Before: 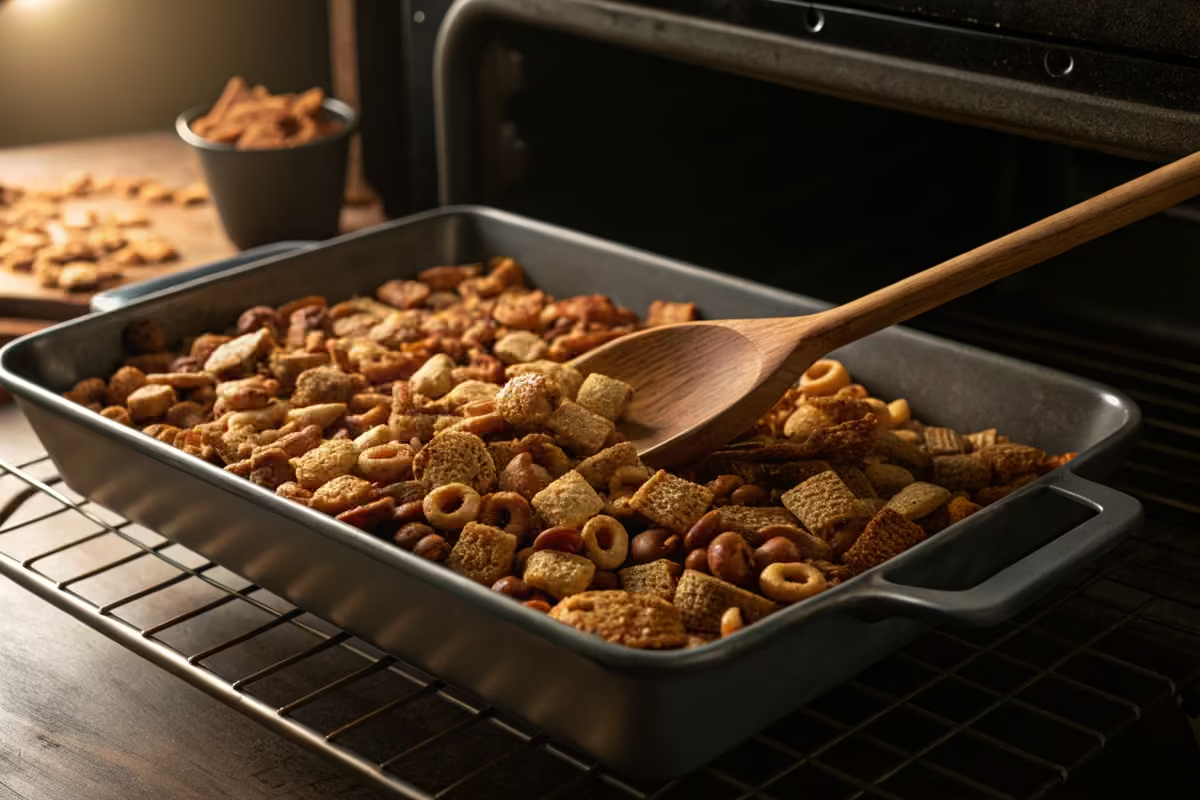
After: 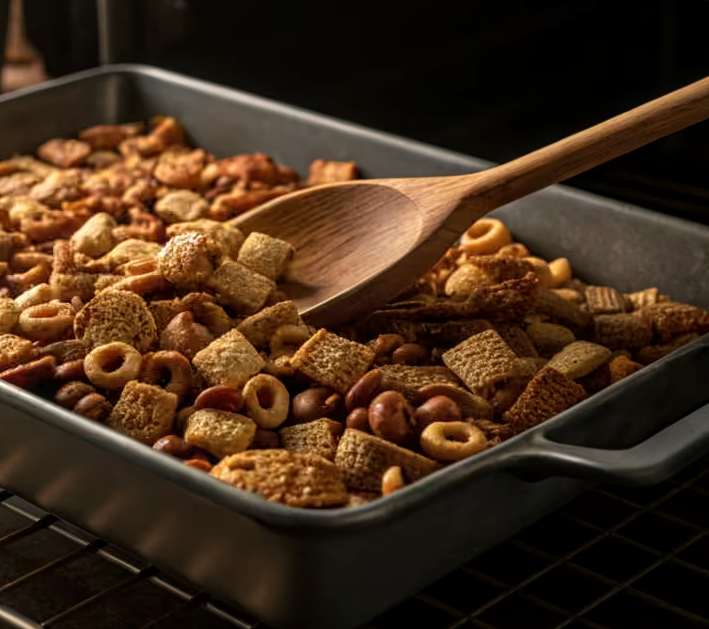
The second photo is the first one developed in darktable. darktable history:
local contrast: on, module defaults
crop and rotate: left 28.256%, top 17.734%, right 12.656%, bottom 3.573%
